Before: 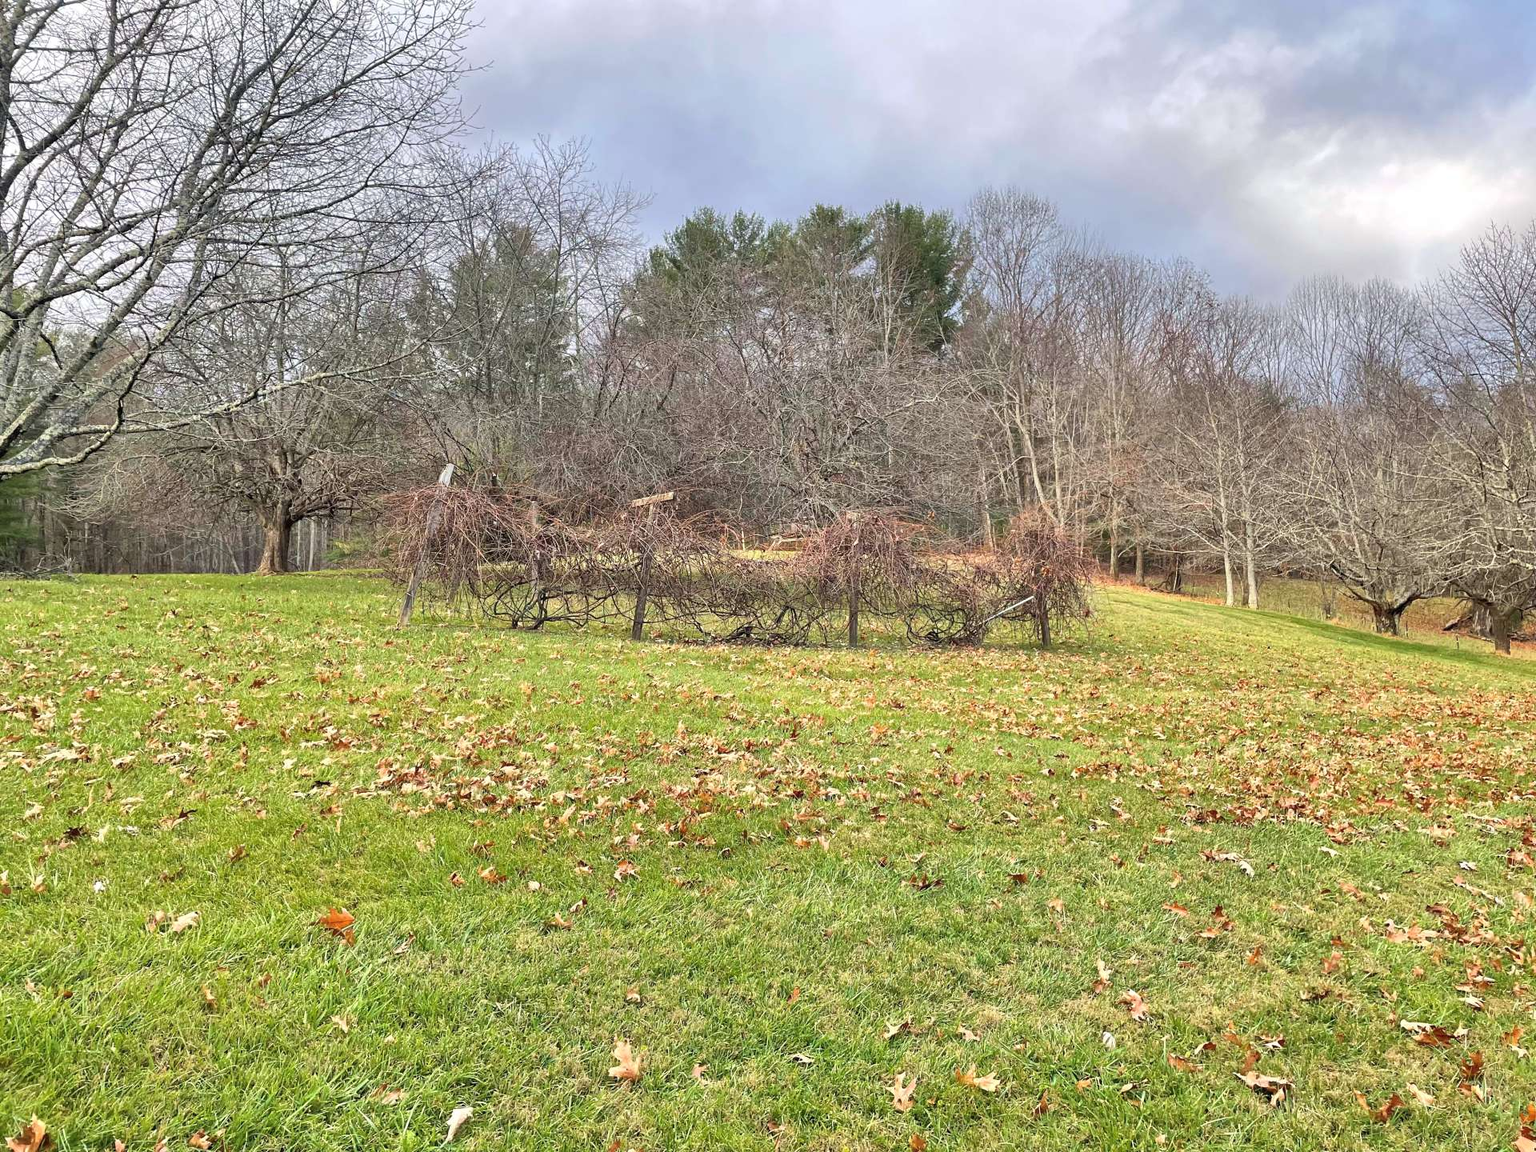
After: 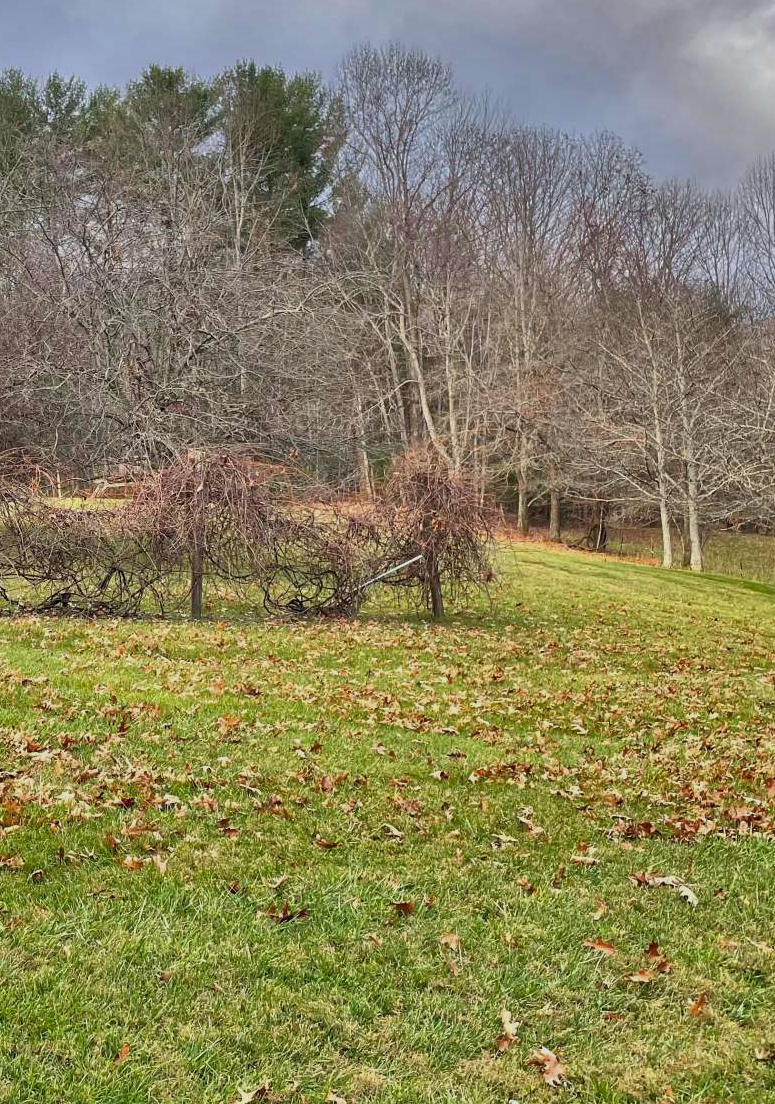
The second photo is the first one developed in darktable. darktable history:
crop: left 45.36%, top 13.254%, right 14.233%, bottom 10.038%
exposure: black level correction 0.002, exposure -0.199 EV, compensate exposure bias true, compensate highlight preservation false
shadows and highlights: white point adjustment -3.69, highlights -63.52, soften with gaussian
